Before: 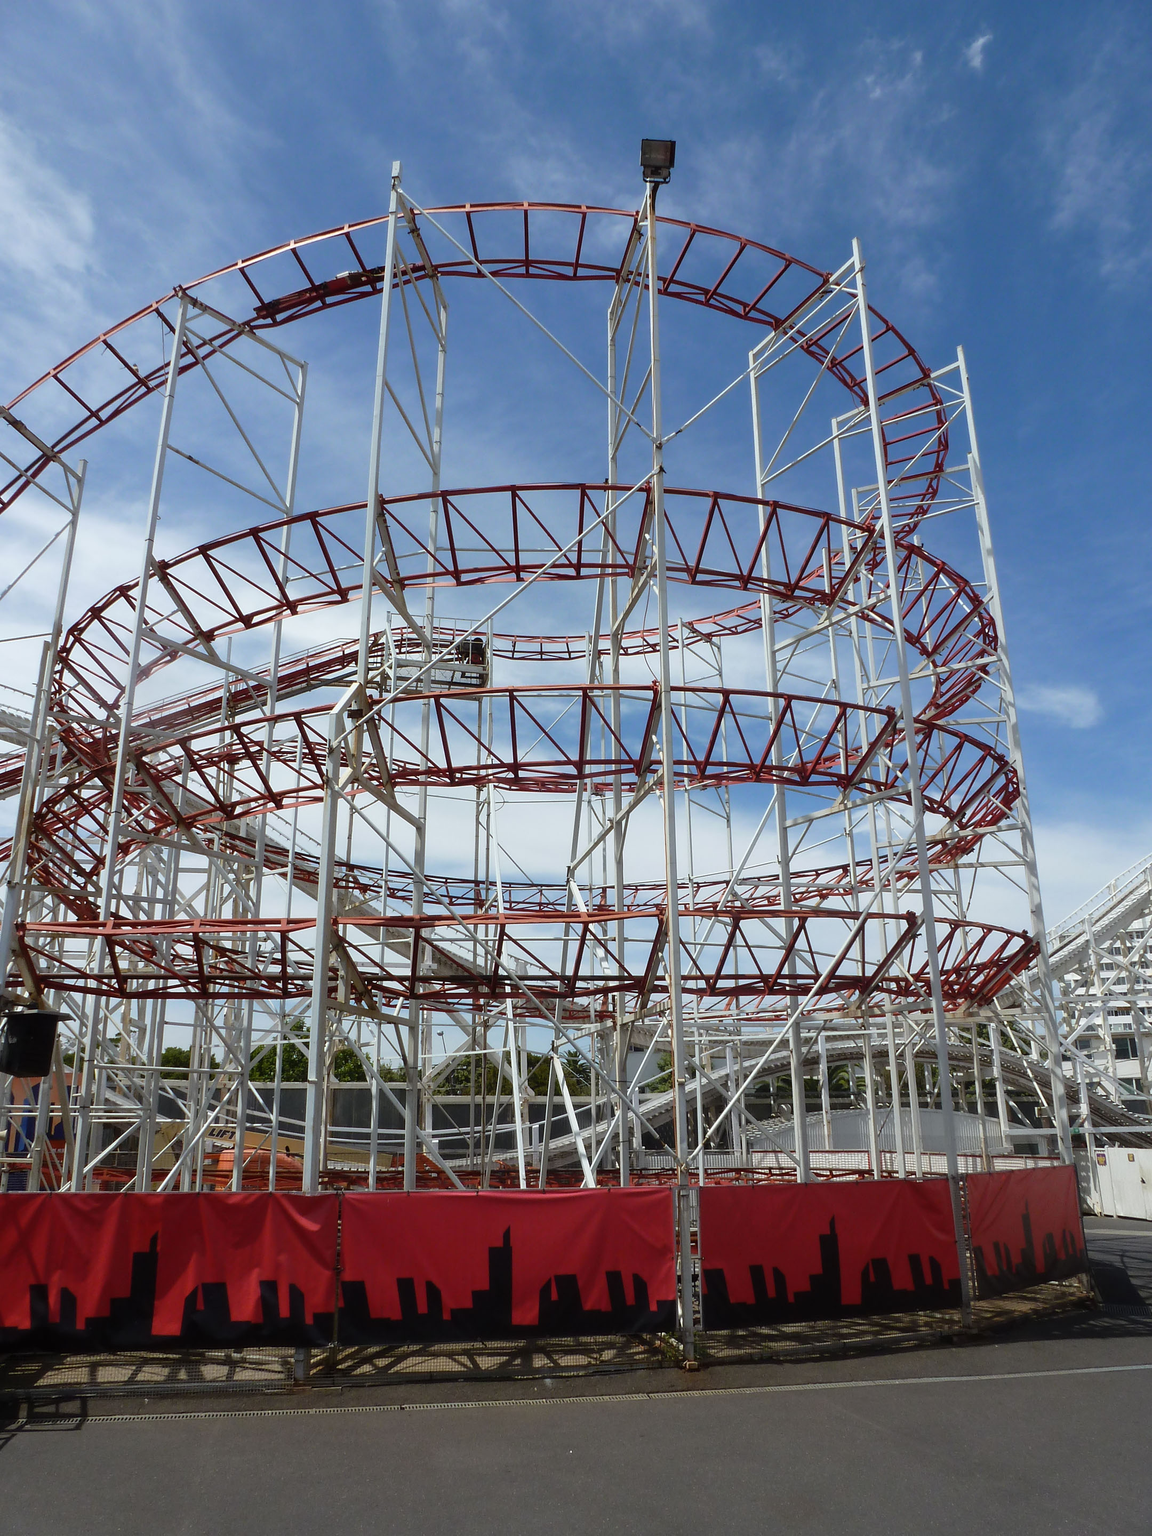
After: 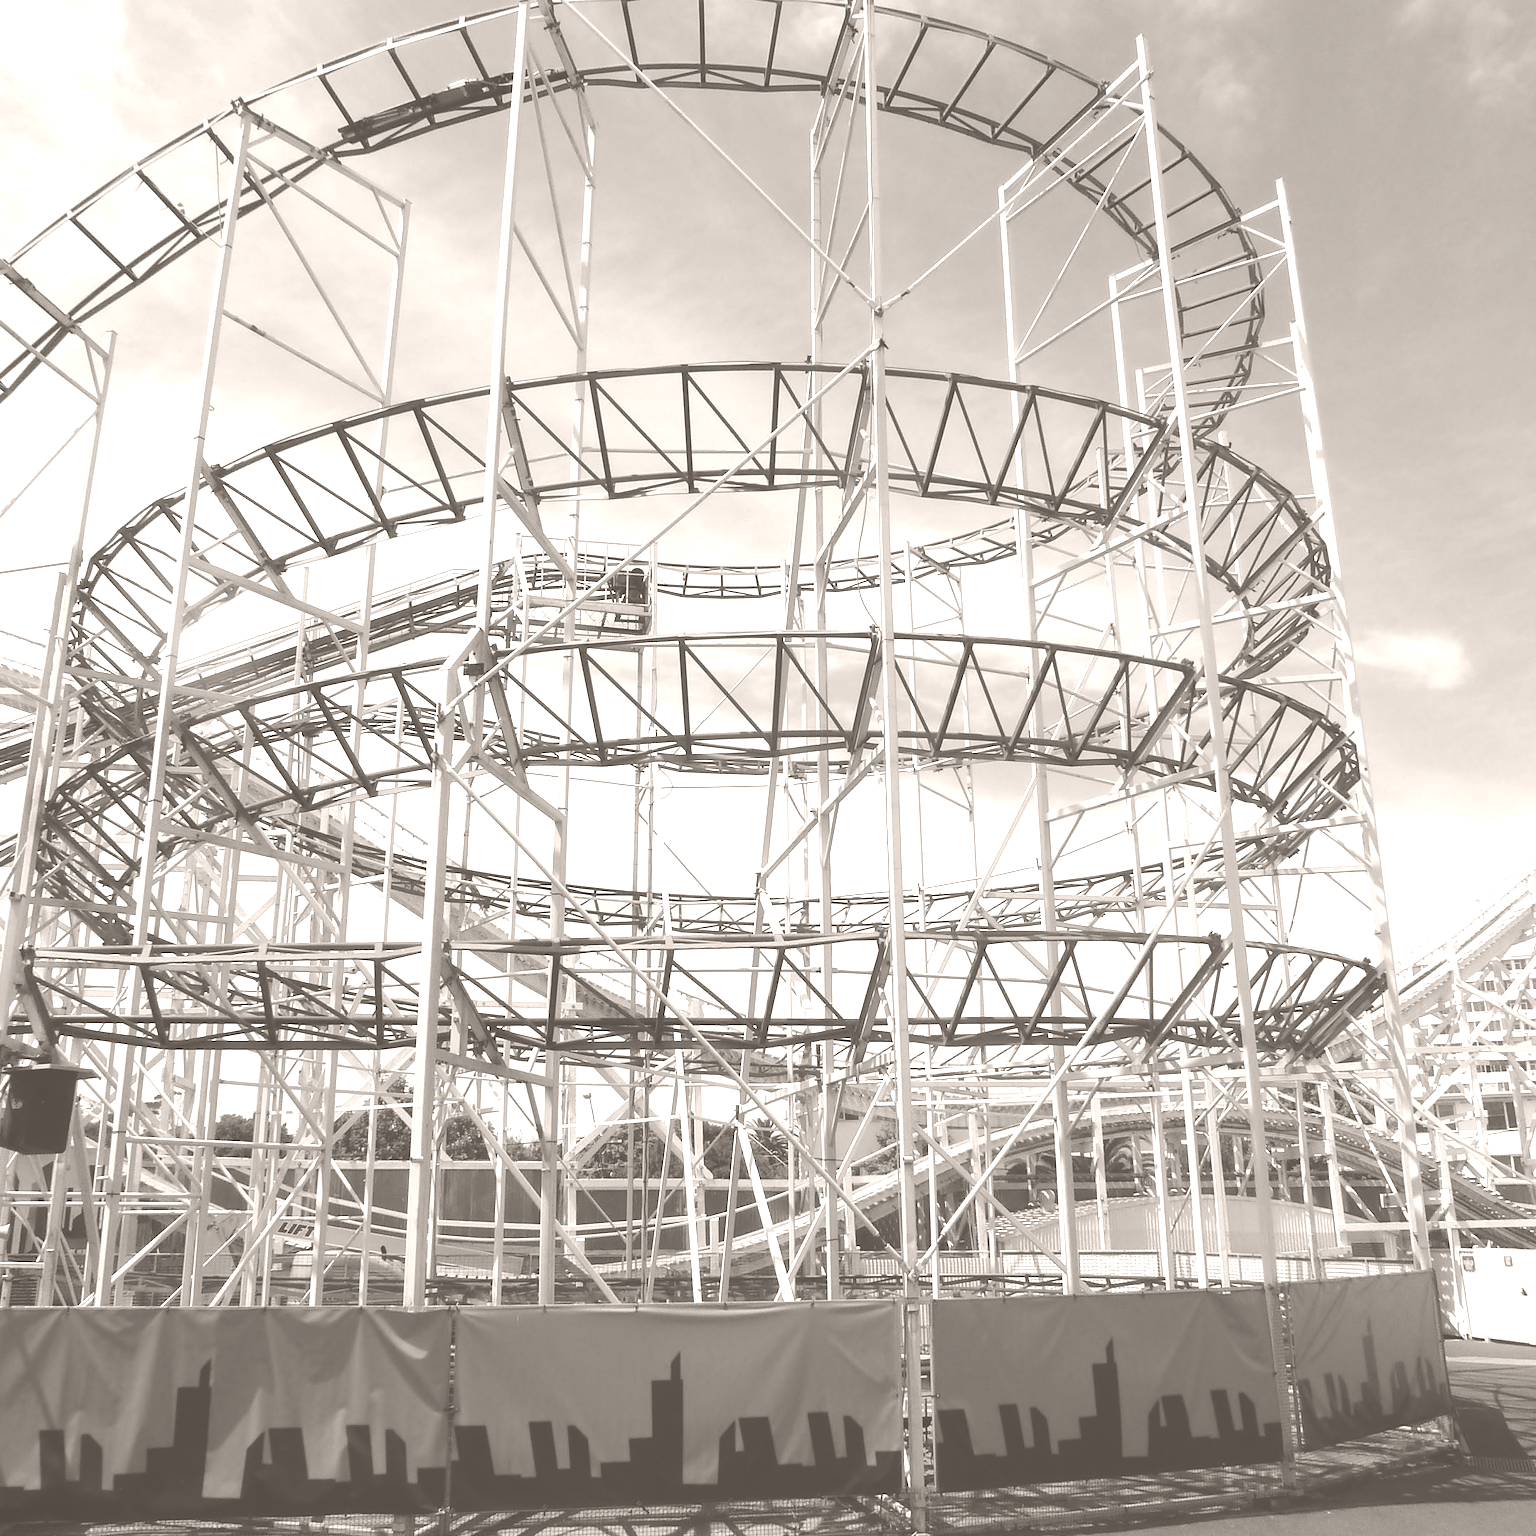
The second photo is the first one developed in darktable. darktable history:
colorize: hue 34.49°, saturation 35.33%, source mix 100%, lightness 55%, version 1
crop: top 13.819%, bottom 11.169%
